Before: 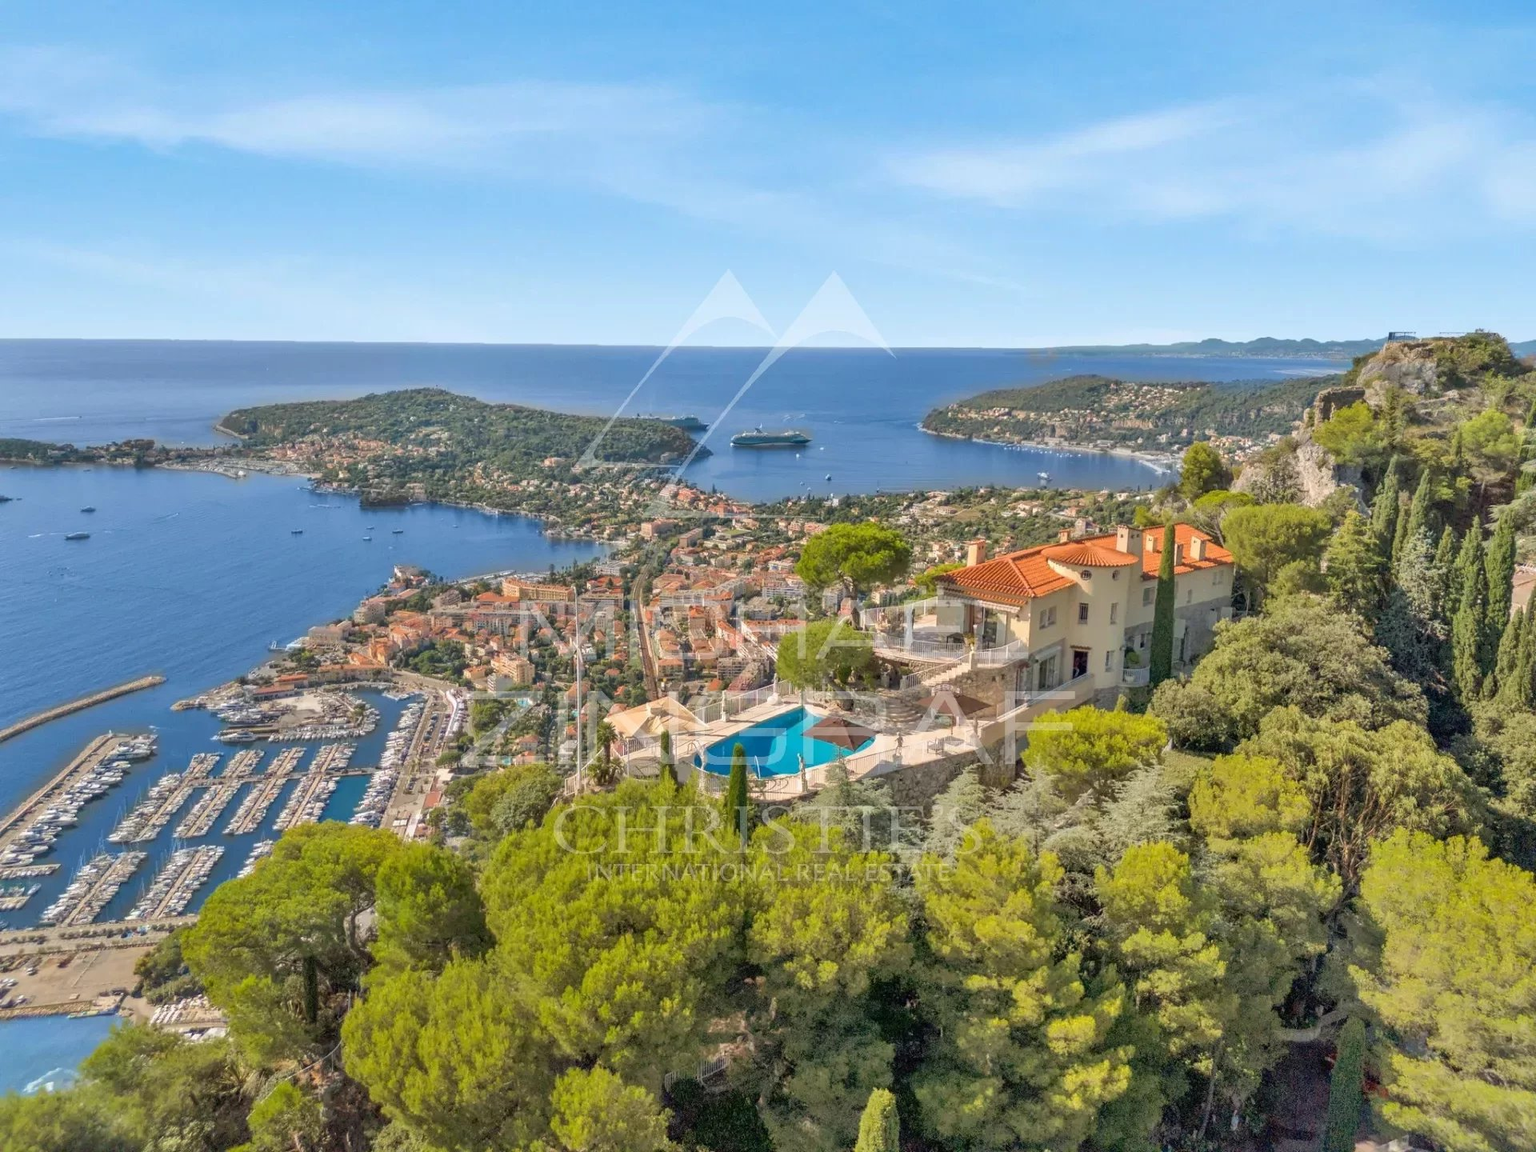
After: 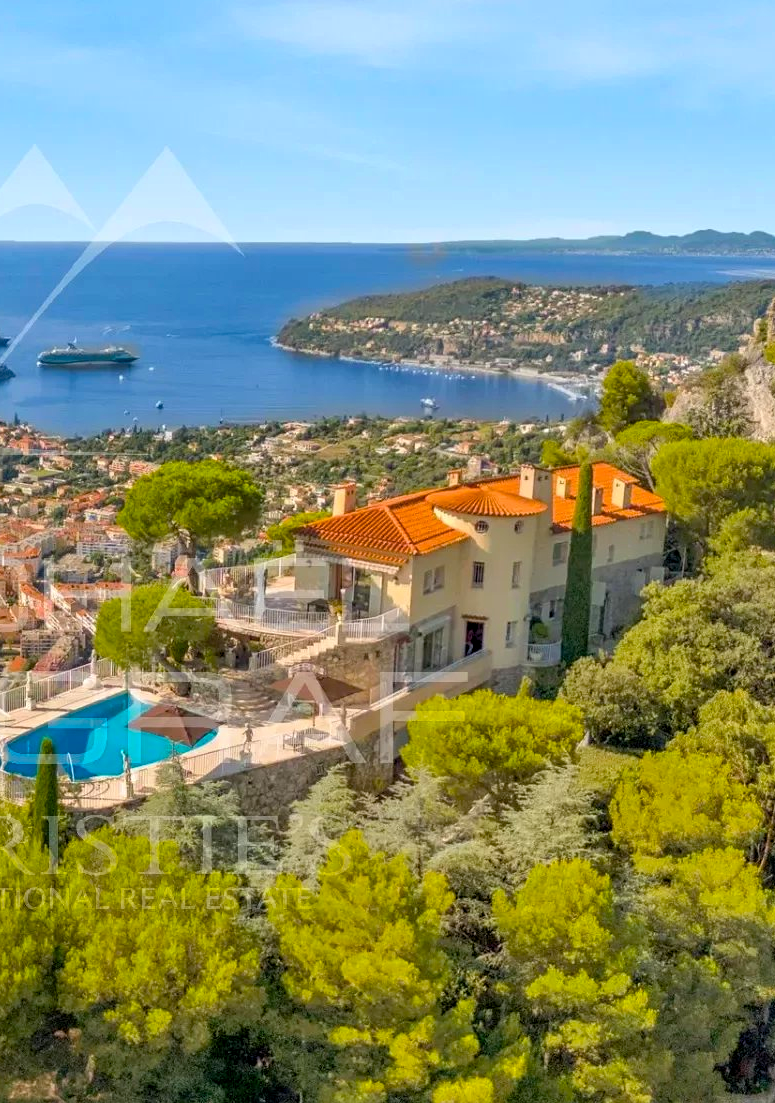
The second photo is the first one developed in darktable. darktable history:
contrast equalizer: octaves 7, y [[0.5, 0.502, 0.506, 0.511, 0.52, 0.537], [0.5 ×6], [0.505, 0.509, 0.518, 0.534, 0.553, 0.561], [0 ×6], [0 ×6]]
crop: left 45.627%, top 13.401%, right 13.984%, bottom 9.973%
color balance rgb: global offset › luminance -0.284%, global offset › hue 260.13°, perceptual saturation grading › global saturation 35.892%
